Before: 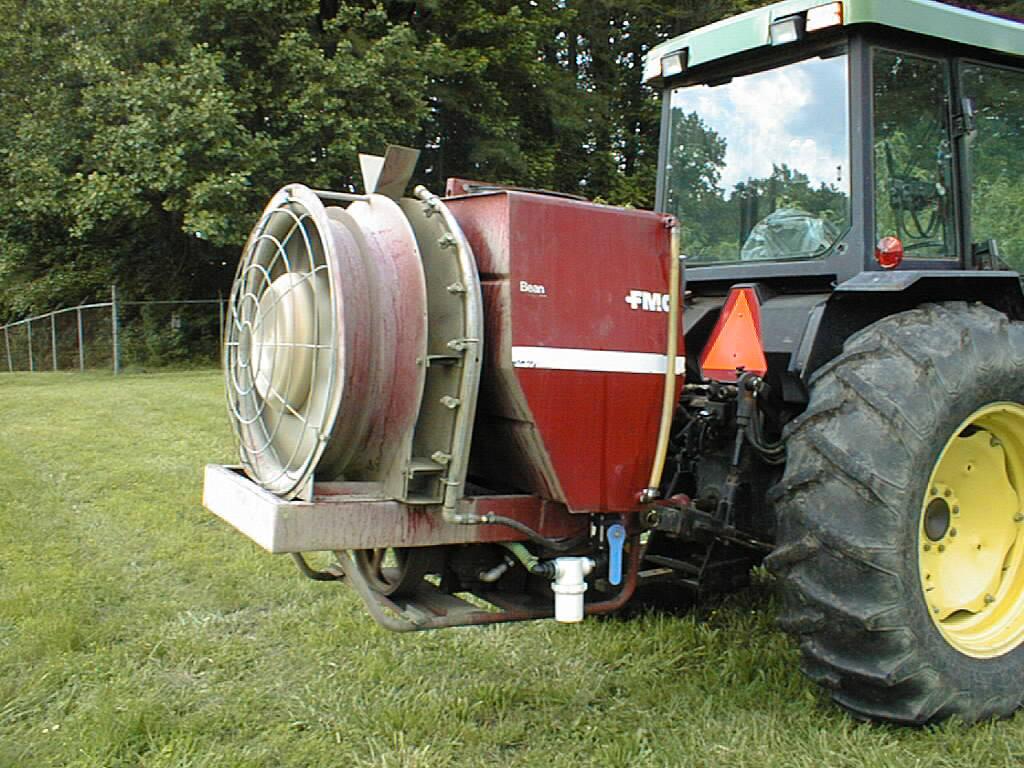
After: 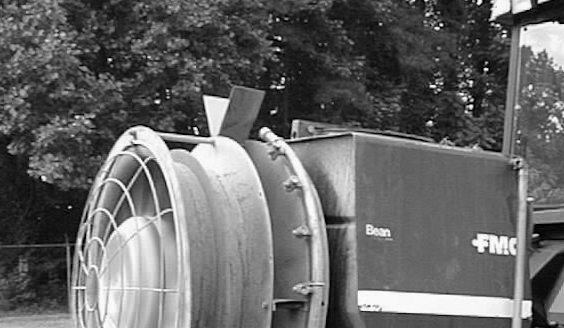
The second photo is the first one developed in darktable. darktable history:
rotate and perspective: lens shift (vertical) 0.048, lens shift (horizontal) -0.024, automatic cropping off
monochrome: a 32, b 64, size 2.3
crop: left 15.306%, top 9.065%, right 30.789%, bottom 48.638%
